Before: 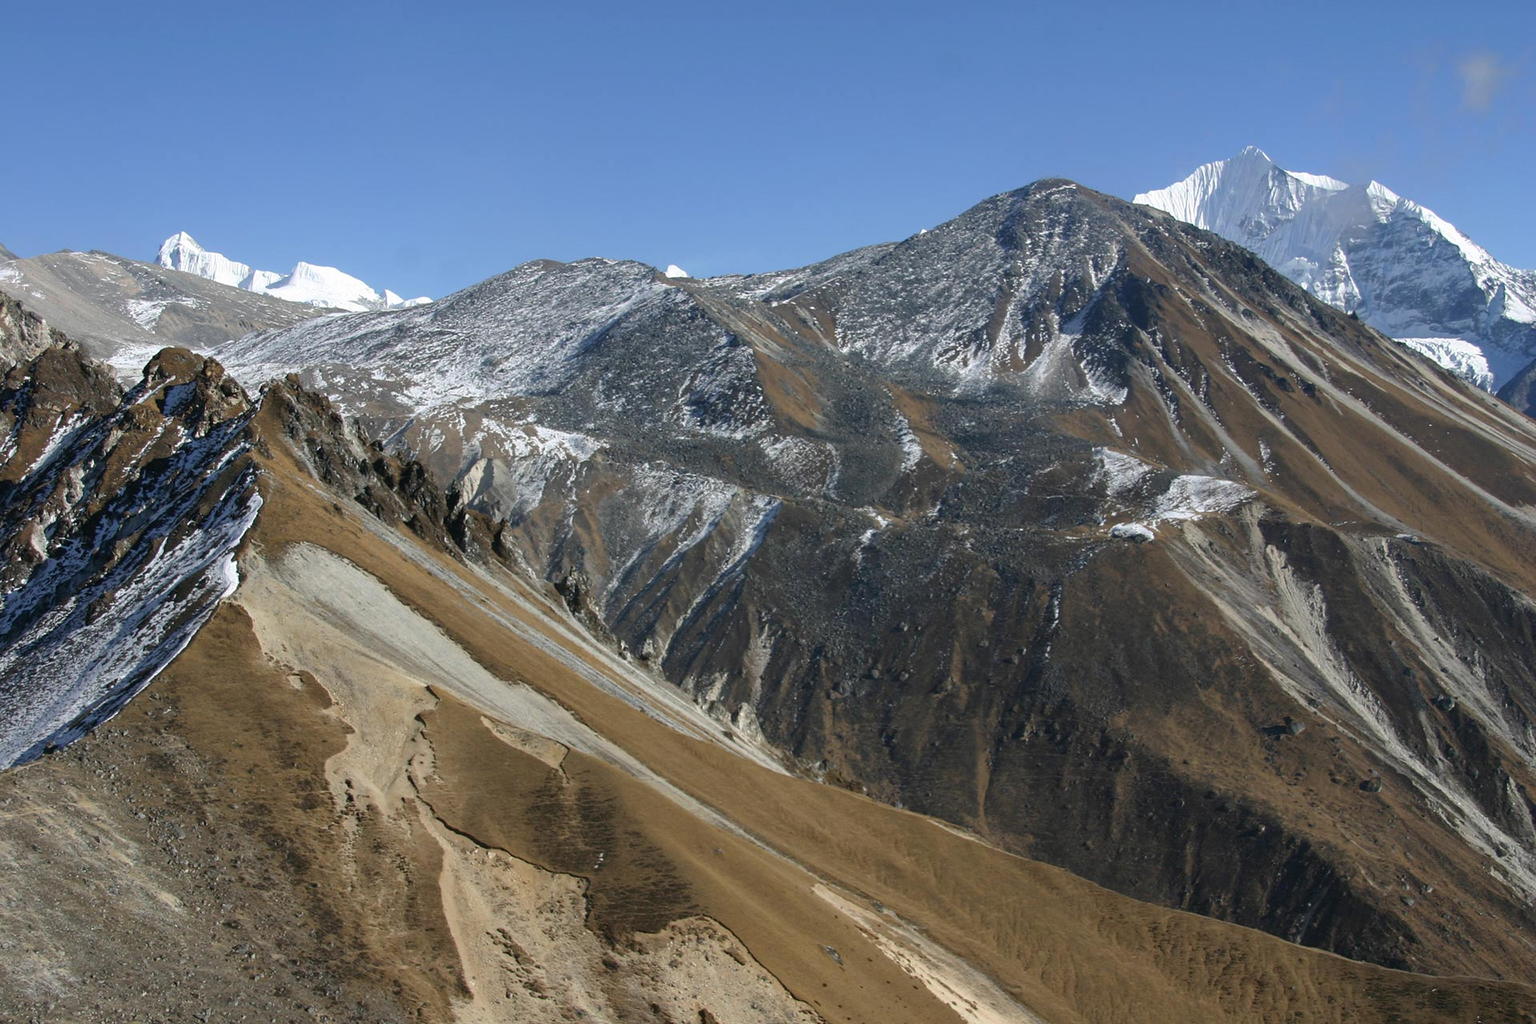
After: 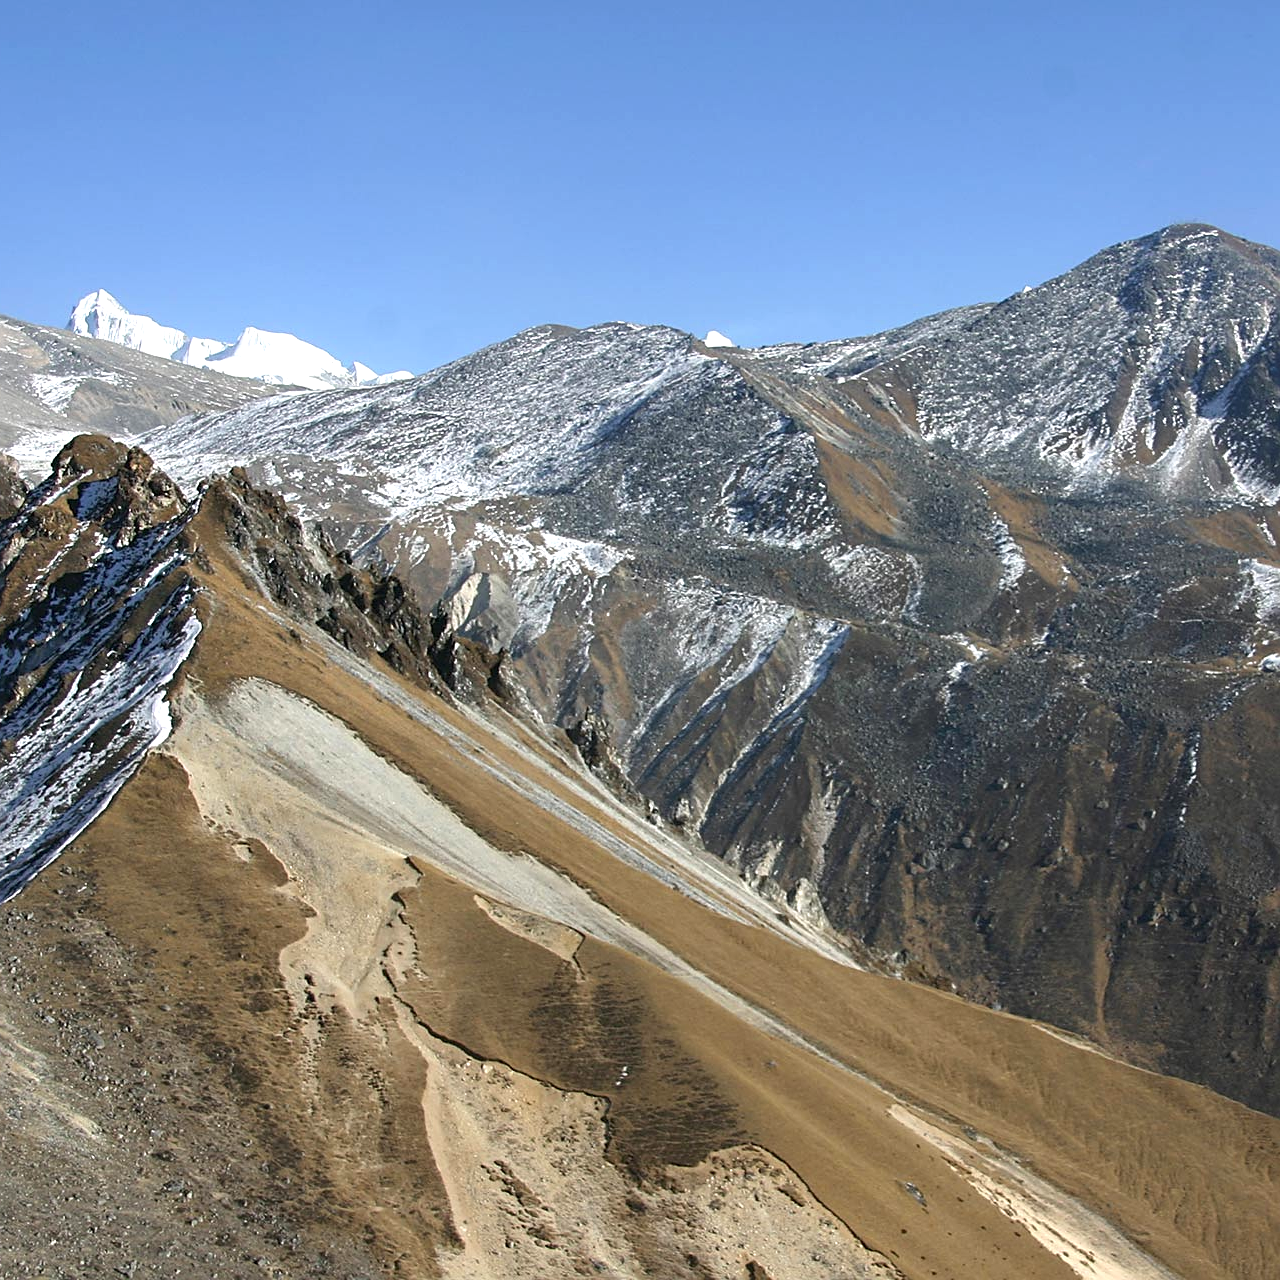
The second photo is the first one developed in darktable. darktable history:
exposure: black level correction 0, exposure 0.5 EV, compensate exposure bias true, compensate highlight preservation false
sharpen: on, module defaults
crop and rotate: left 6.617%, right 26.717%
